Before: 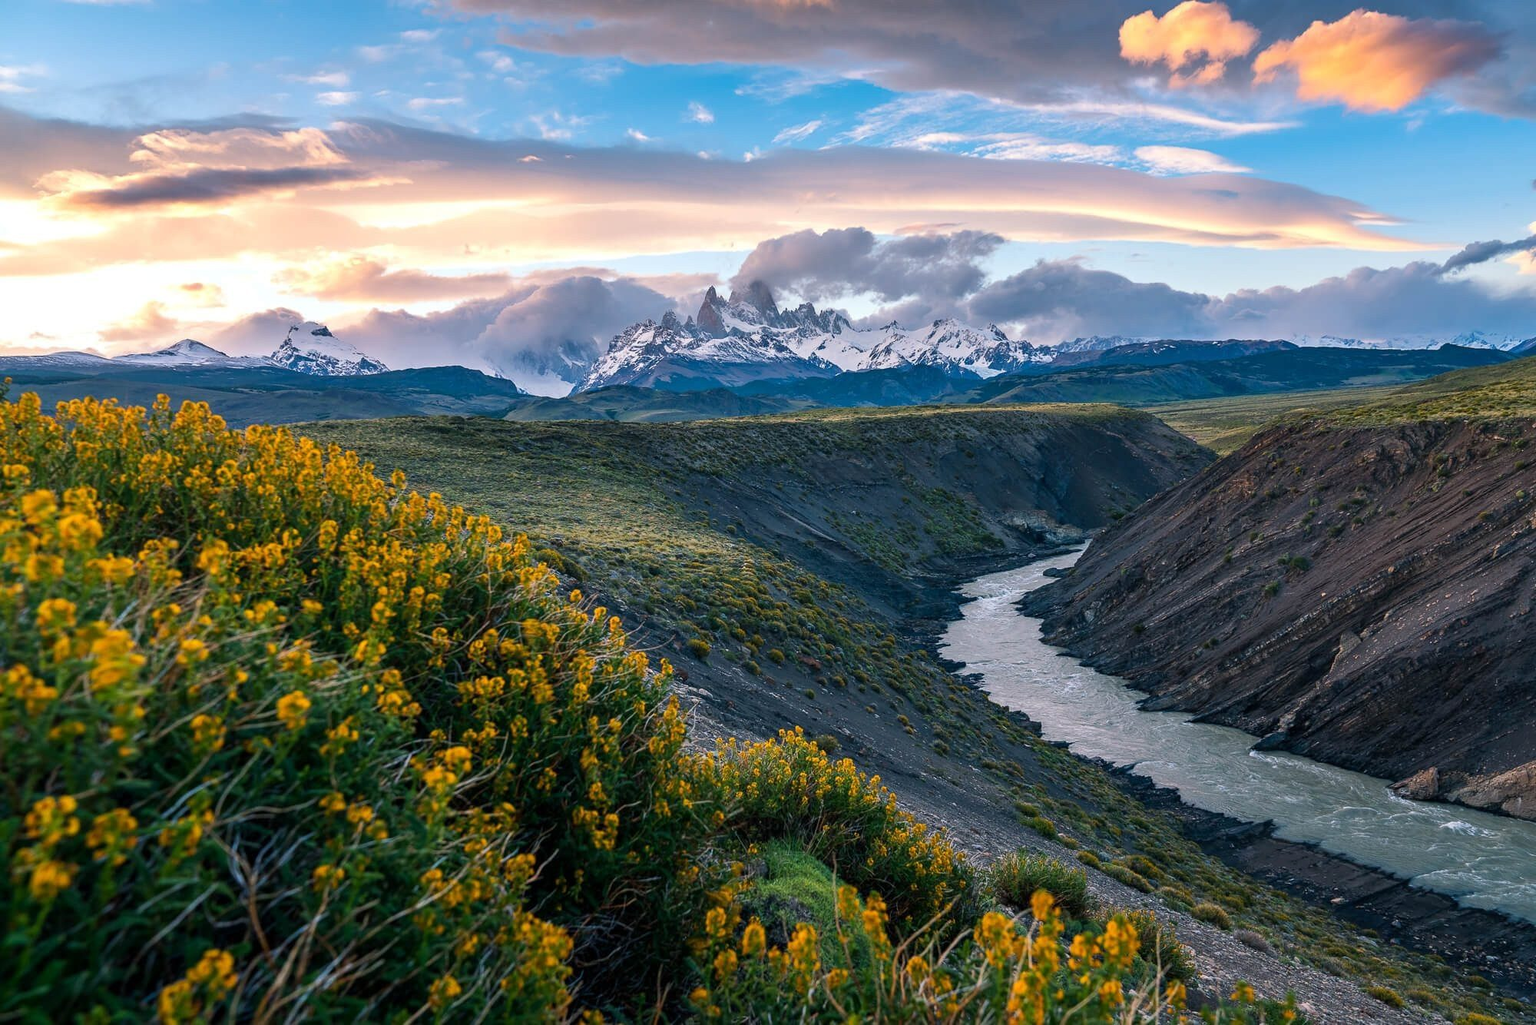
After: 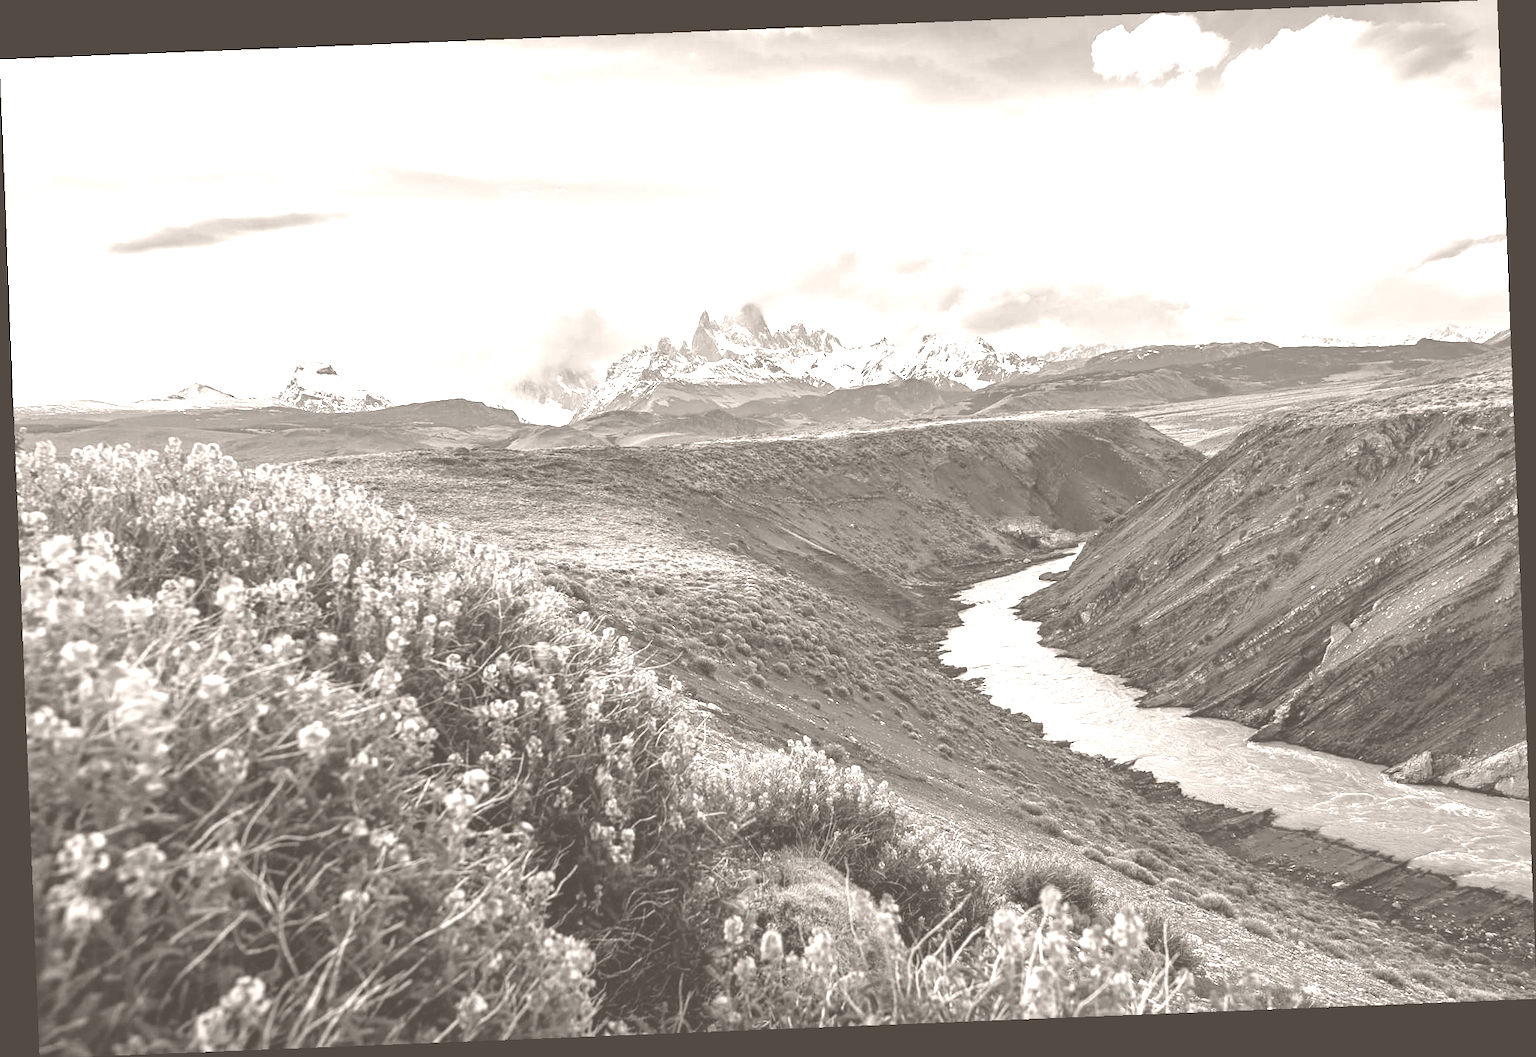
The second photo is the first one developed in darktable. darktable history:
rotate and perspective: rotation -2.29°, automatic cropping off
exposure: black level correction 0, exposure 0.5 EV, compensate exposure bias true, compensate highlight preservation false
colorize: hue 34.49°, saturation 35.33%, source mix 100%, lightness 55%, version 1
